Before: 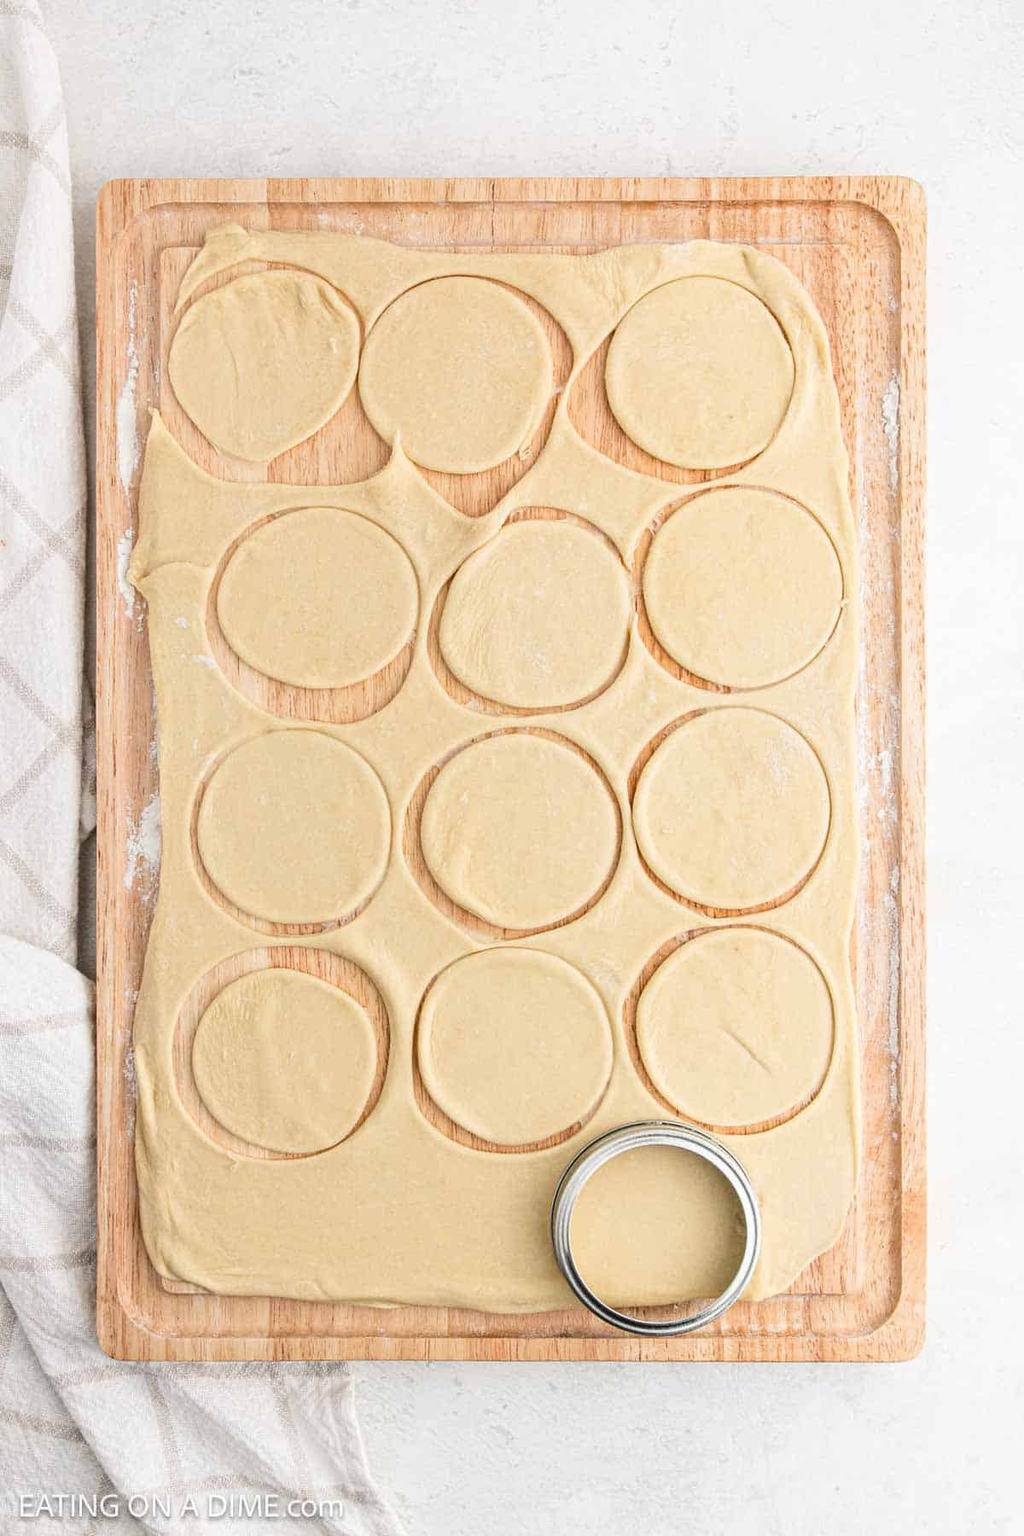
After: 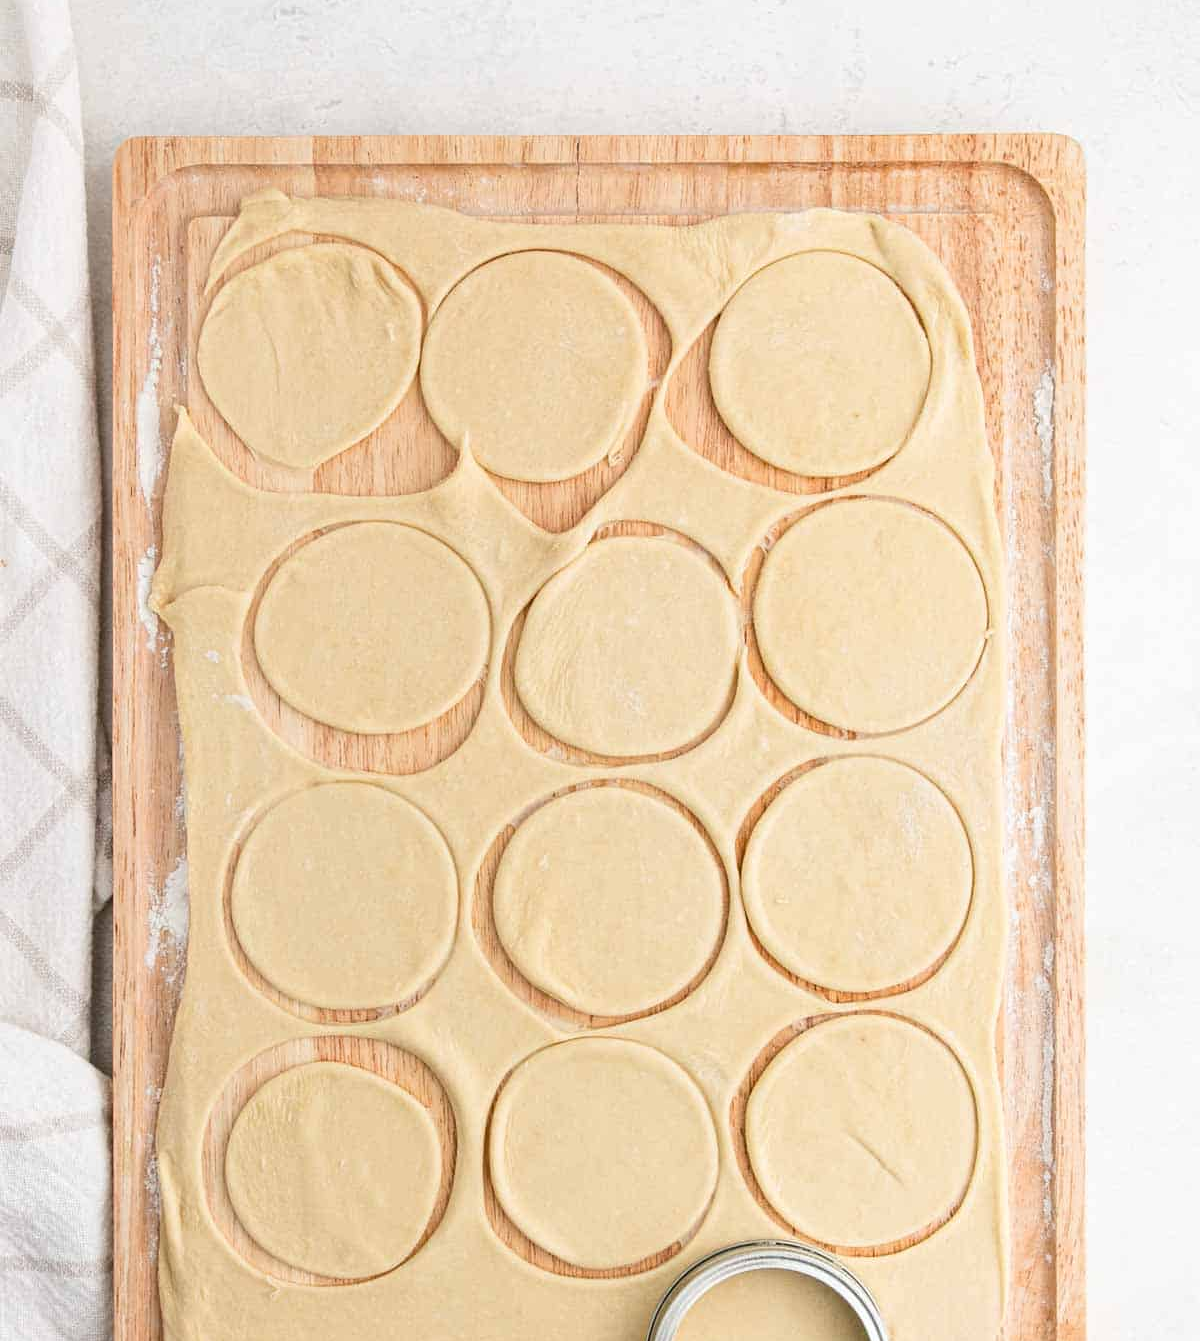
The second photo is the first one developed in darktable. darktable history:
crop: top 4.07%, bottom 21.407%
